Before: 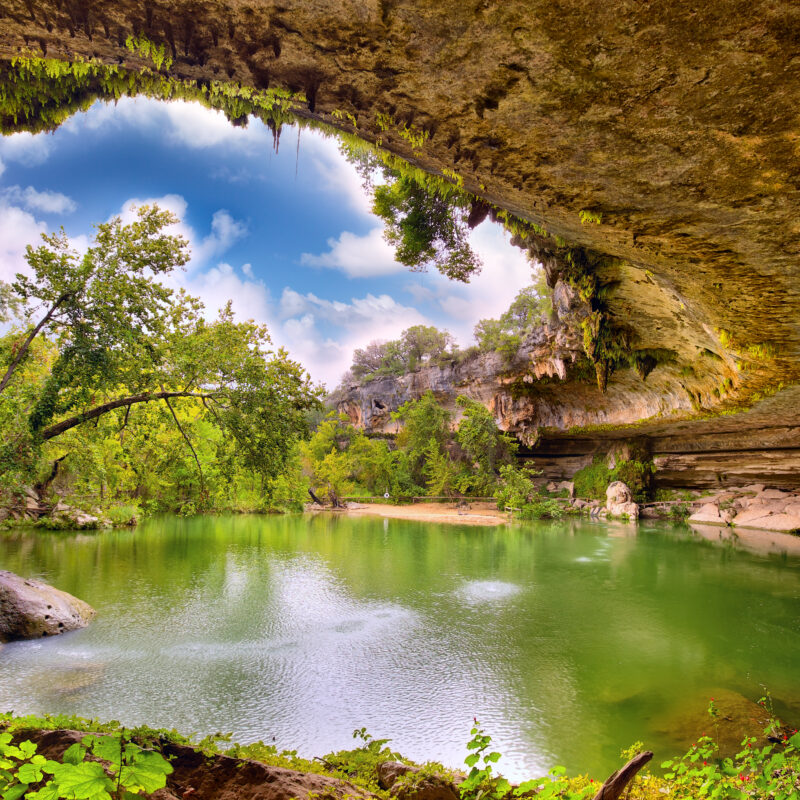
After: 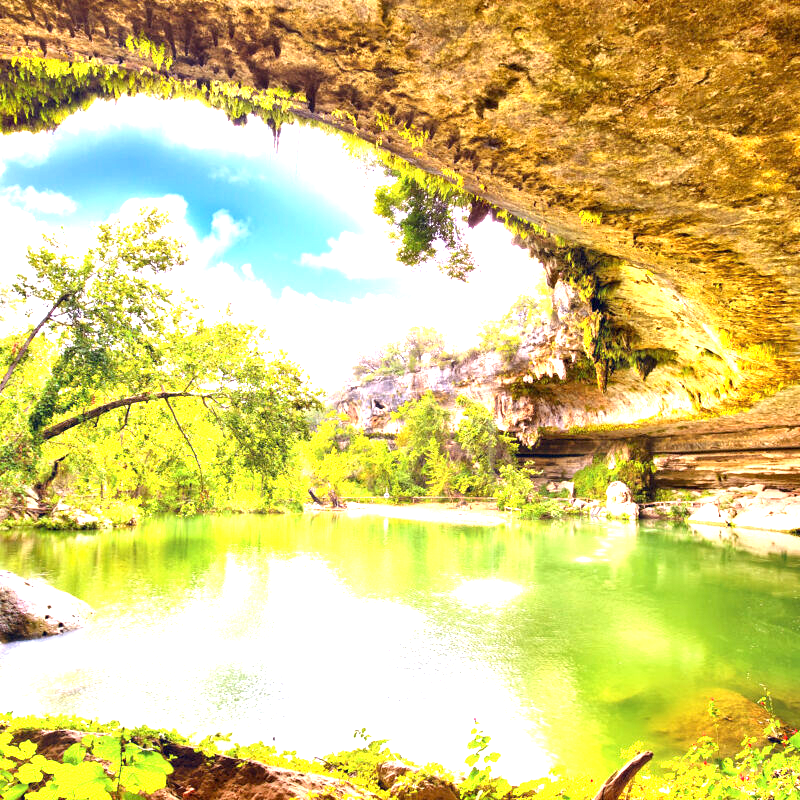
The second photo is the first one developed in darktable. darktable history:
exposure: exposure 1.993 EV, compensate highlight preservation false
